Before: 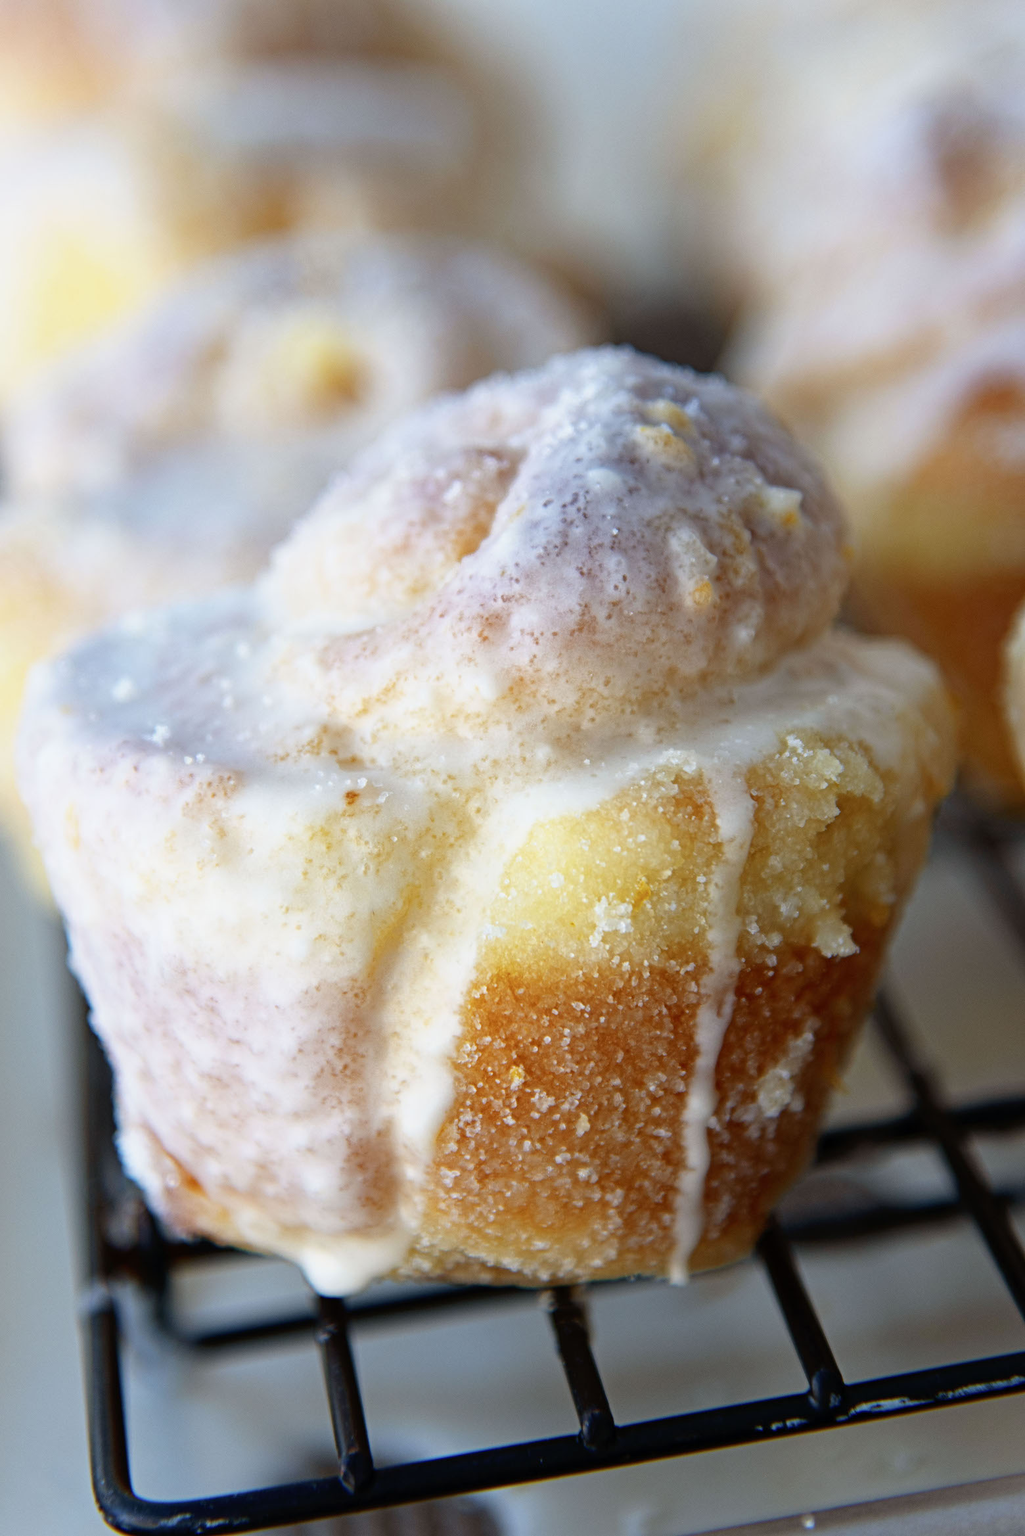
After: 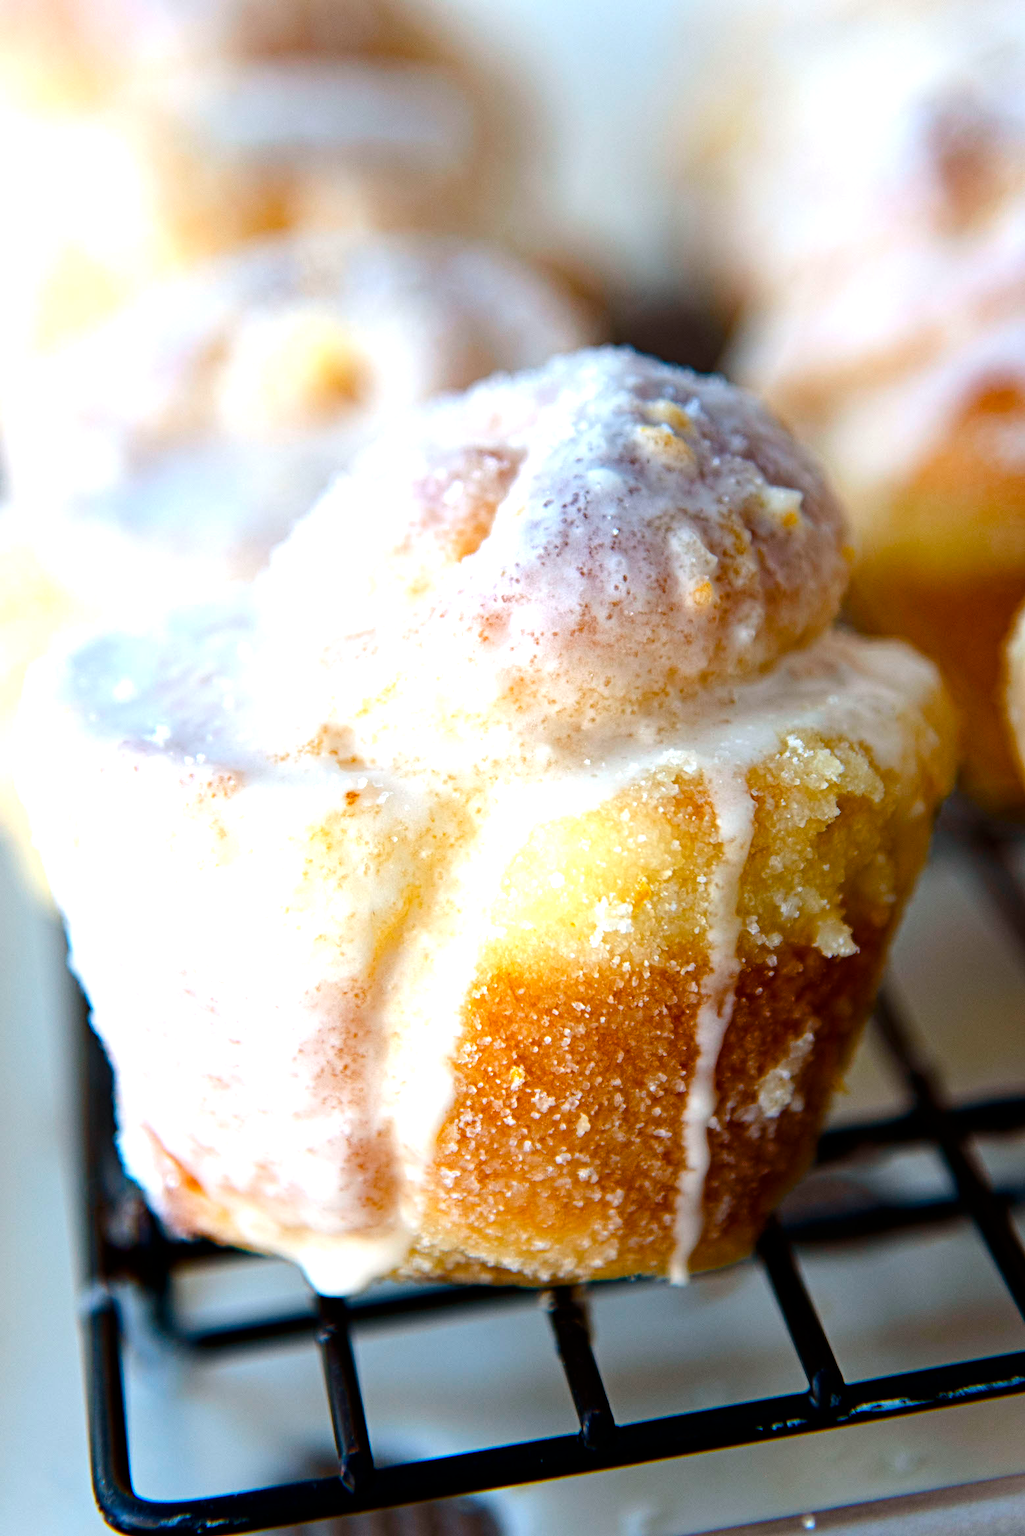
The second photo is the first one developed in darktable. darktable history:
color balance rgb: perceptual saturation grading › global saturation 35%, perceptual saturation grading › highlights -30%, perceptual saturation grading › shadows 35%, perceptual brilliance grading › global brilliance 3%, perceptual brilliance grading › highlights -3%, perceptual brilliance grading › shadows 3%
tone equalizer: -8 EV -0.75 EV, -7 EV -0.7 EV, -6 EV -0.6 EV, -5 EV -0.4 EV, -3 EV 0.4 EV, -2 EV 0.6 EV, -1 EV 0.7 EV, +0 EV 0.75 EV, edges refinement/feathering 500, mask exposure compensation -1.57 EV, preserve details no
